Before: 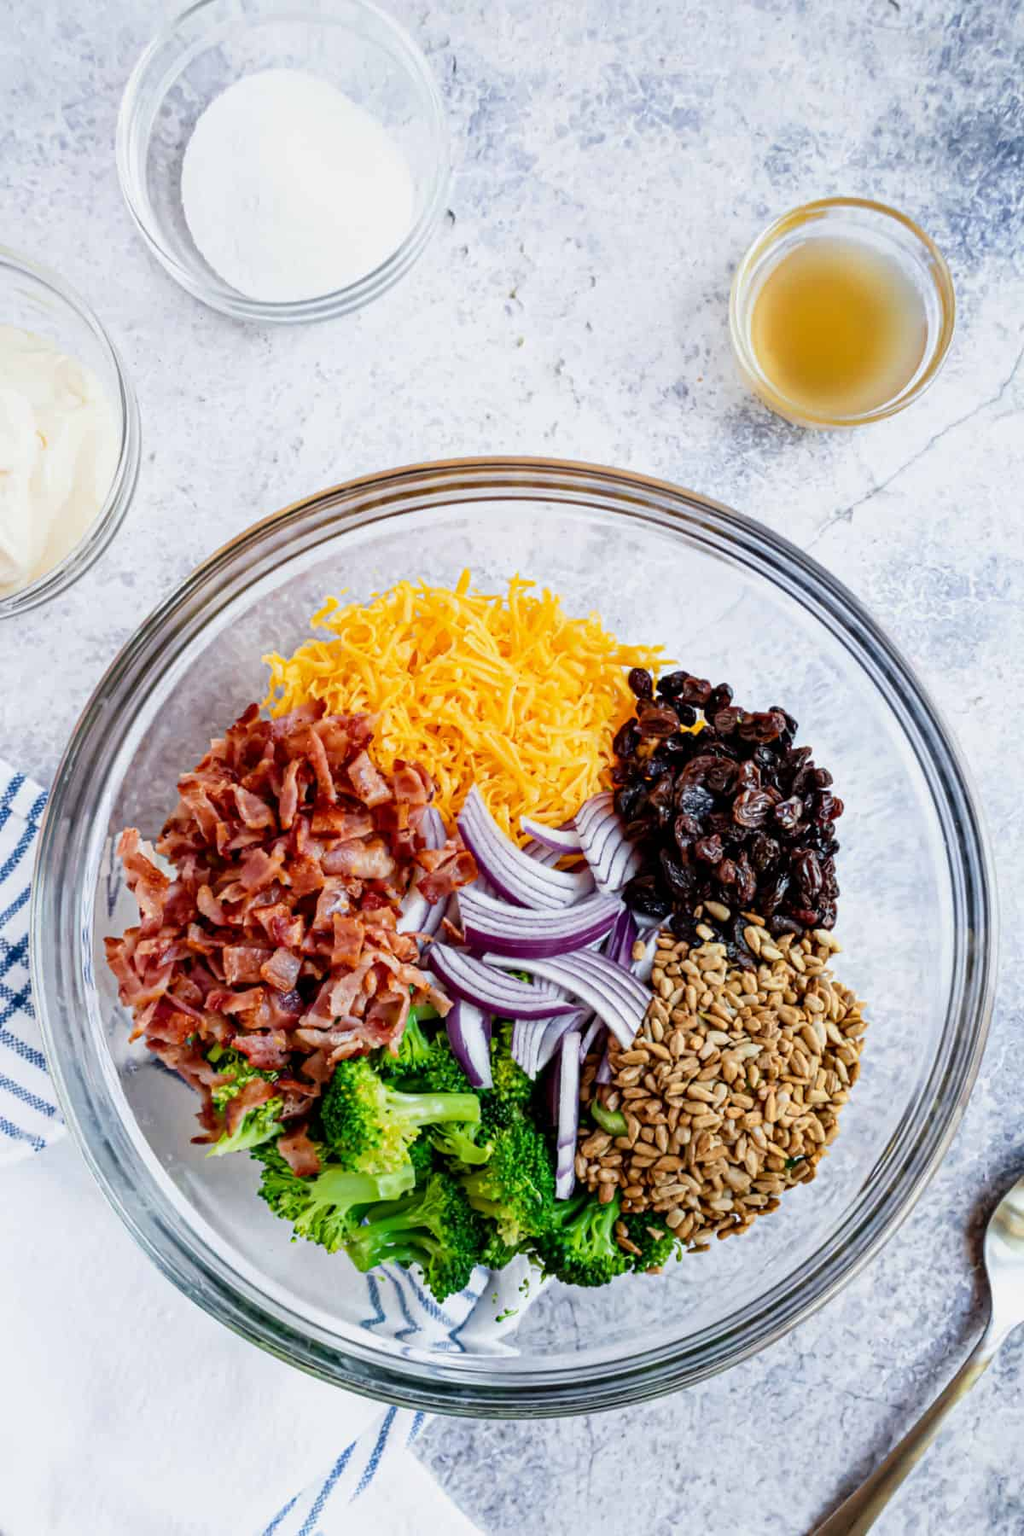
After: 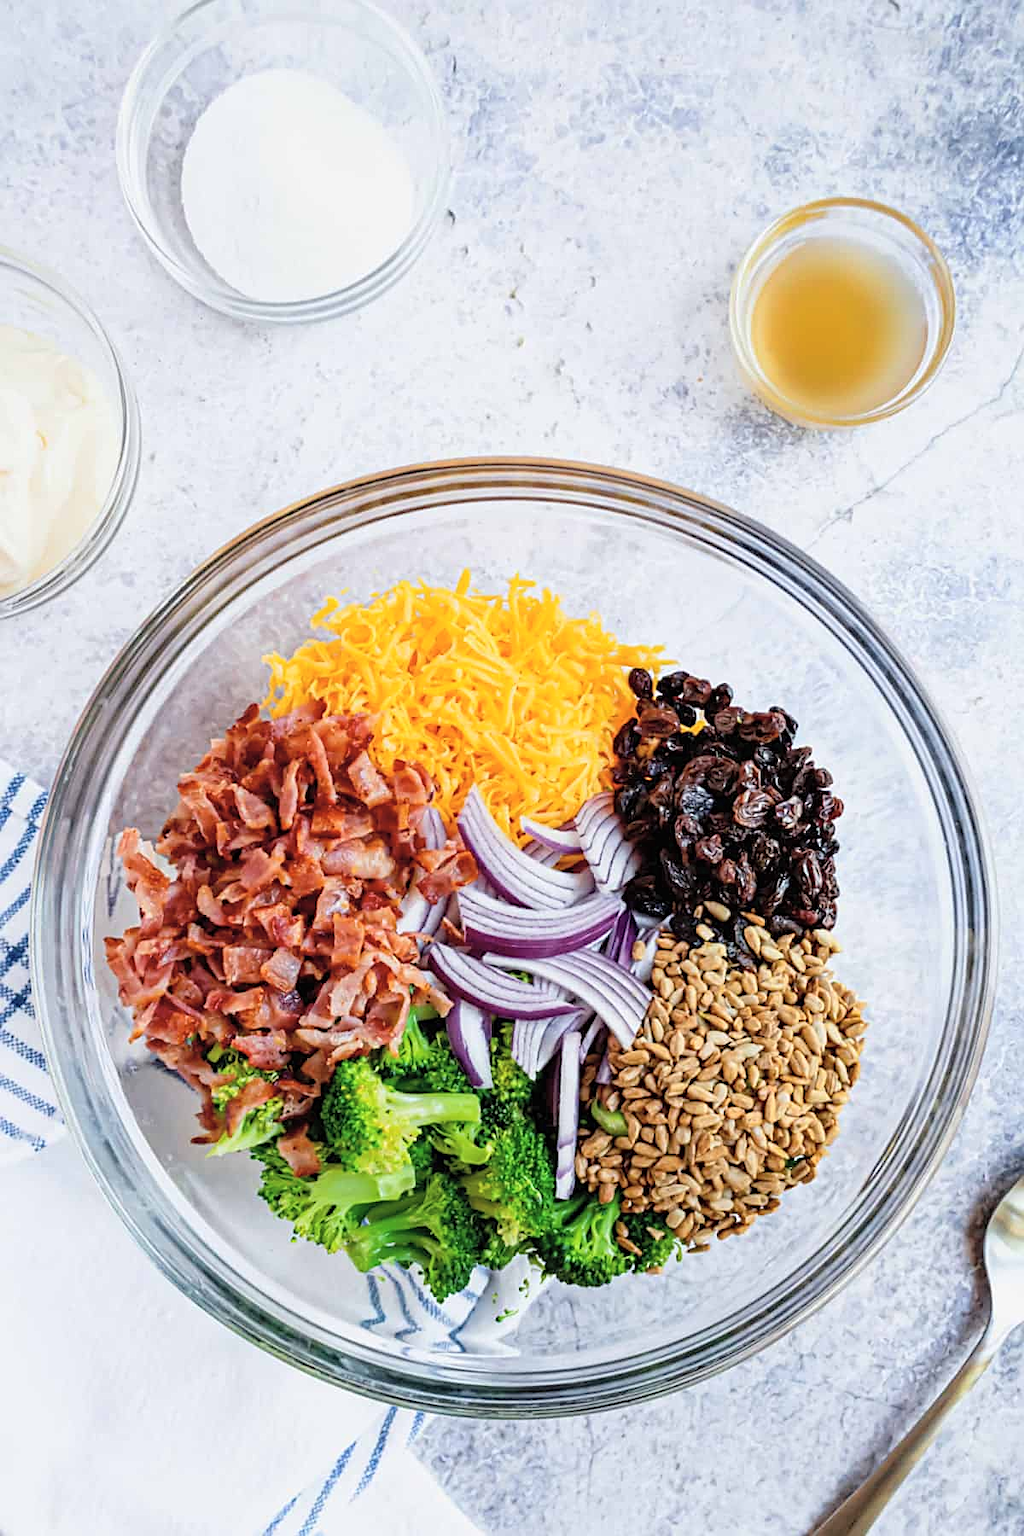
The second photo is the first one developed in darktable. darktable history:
contrast brightness saturation: brightness 0.148
sharpen: on, module defaults
